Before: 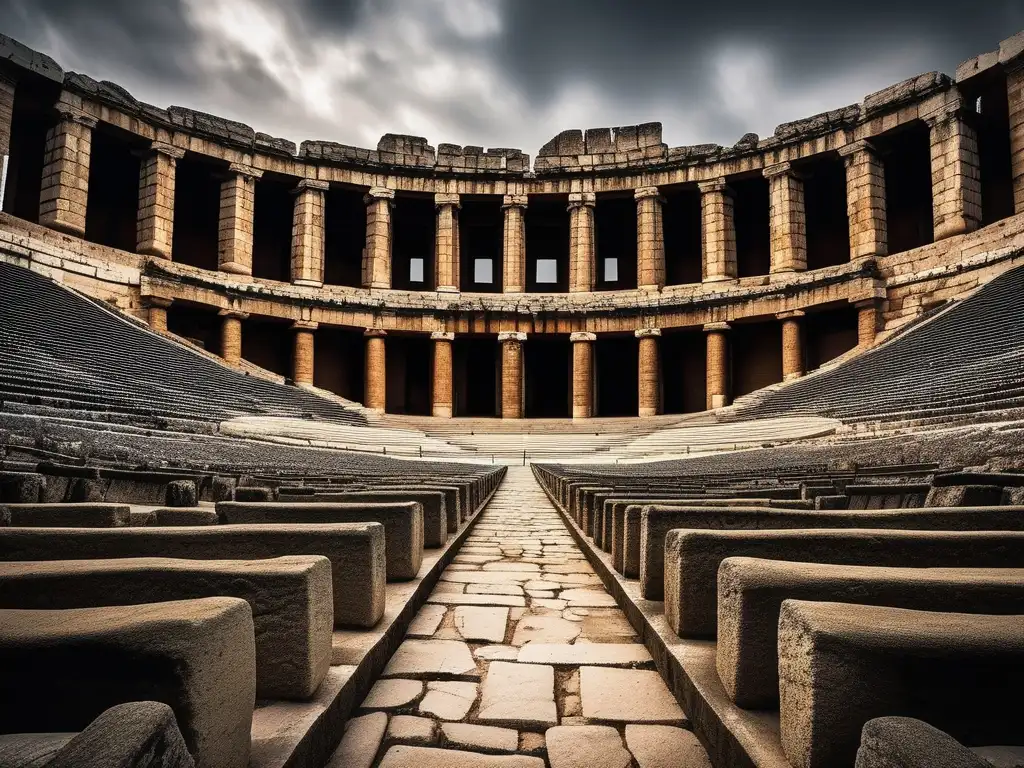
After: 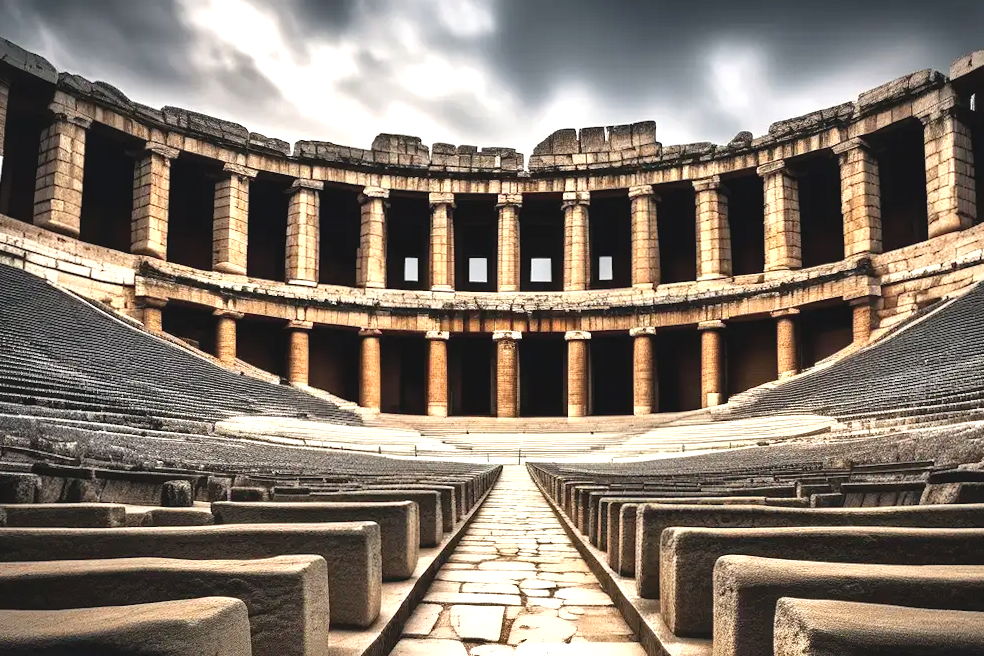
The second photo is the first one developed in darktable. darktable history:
exposure: black level correction 0, exposure 0.7 EV, compensate exposure bias true, compensate highlight preservation false
shadows and highlights: radius 44.78, white point adjustment 6.64, compress 79.65%, highlights color adjustment 78.42%, soften with gaussian
crop and rotate: angle 0.2°, left 0.275%, right 3.127%, bottom 14.18%
contrast brightness saturation: contrast -0.1, saturation -0.1
